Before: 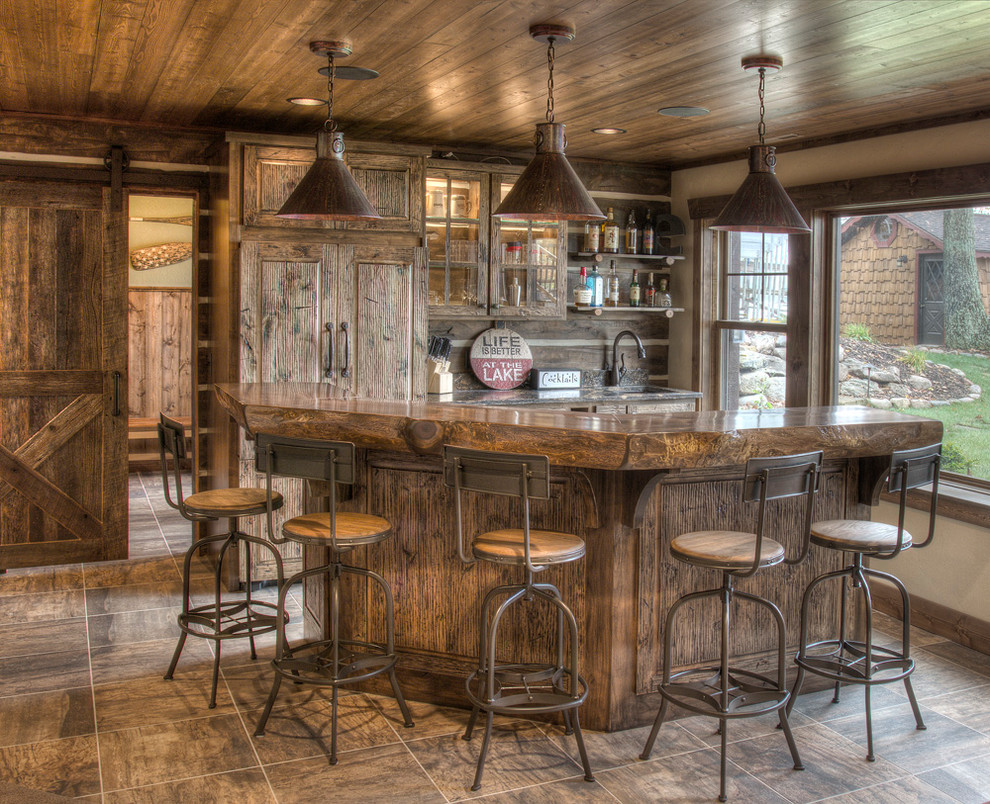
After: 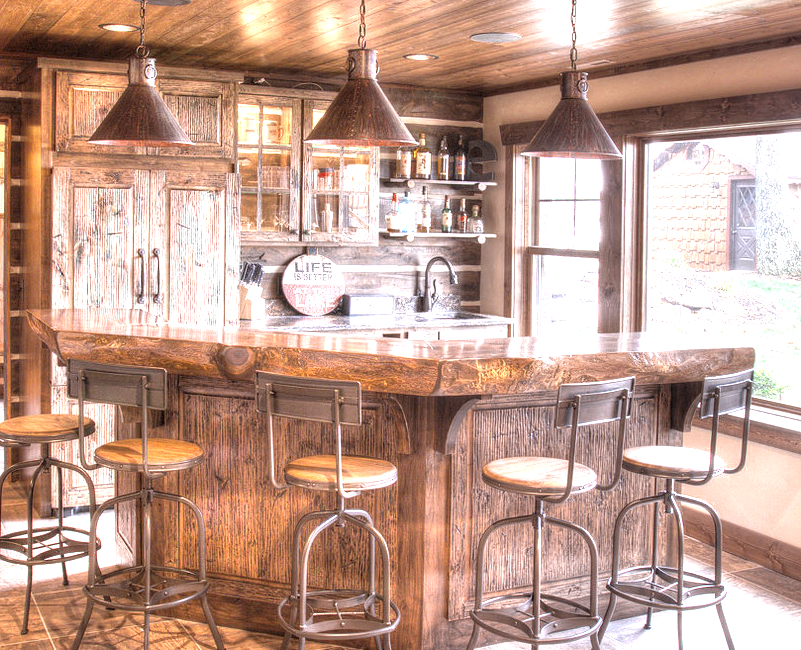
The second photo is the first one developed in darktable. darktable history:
color calibration: output R [1.107, -0.012, -0.003, 0], output B [0, 0, 1.308, 0], illuminant same as pipeline (D50), adaptation none (bypass), x 0.332, y 0.335, temperature 5016.72 K
crop: left 19.035%, top 9.327%, right 0.001%, bottom 9.753%
color correction: highlights a* -1.04, highlights b* 4.66, shadows a* 3.68
color zones: curves: ch0 [(0, 0.5) (0.125, 0.4) (0.25, 0.5) (0.375, 0.4) (0.5, 0.4) (0.625, 0.6) (0.75, 0.6) (0.875, 0.5)]; ch1 [(0, 0.35) (0.125, 0.45) (0.25, 0.35) (0.375, 0.35) (0.5, 0.35) (0.625, 0.35) (0.75, 0.45) (0.875, 0.35)]; ch2 [(0, 0.6) (0.125, 0.5) (0.25, 0.5) (0.375, 0.6) (0.5, 0.6) (0.625, 0.5) (0.75, 0.5) (0.875, 0.5)]
exposure: black level correction 0, exposure 1.922 EV, compensate highlight preservation false
